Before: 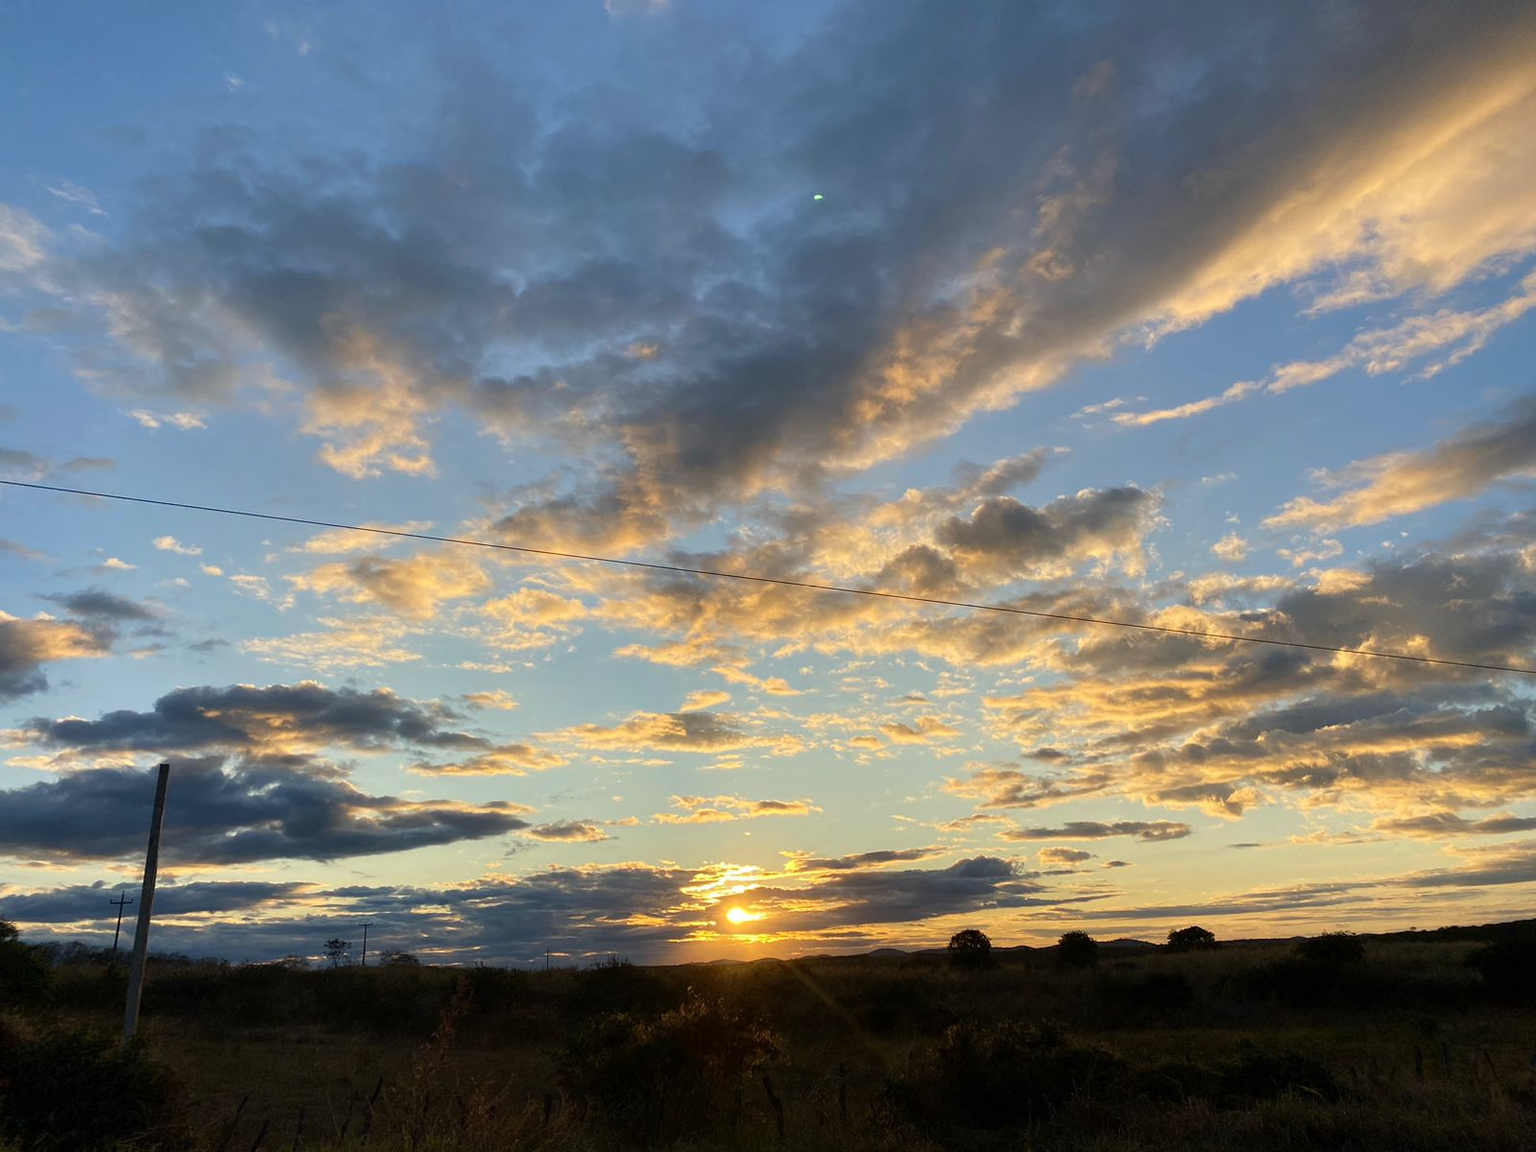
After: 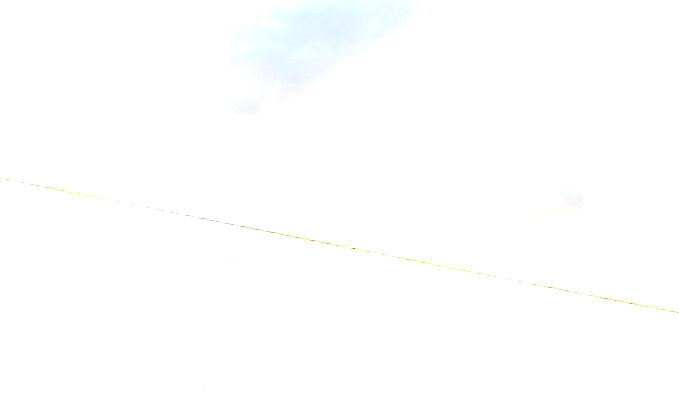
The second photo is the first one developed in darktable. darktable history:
crop: left 31.751%, top 32.172%, right 27.8%, bottom 35.83%
white balance: emerald 1
tone equalizer "contrast tone curve: medium": -8 EV -0.75 EV, -7 EV -0.7 EV, -6 EV -0.6 EV, -5 EV -0.4 EV, -3 EV 0.4 EV, -2 EV 0.6 EV, -1 EV 0.7 EV, +0 EV 0.75 EV, edges refinement/feathering 500, mask exposure compensation -1.57 EV, preserve details no
exposure: exposure 0.921 EV
rotate and perspective: rotation 4.1°, automatic cropping off
